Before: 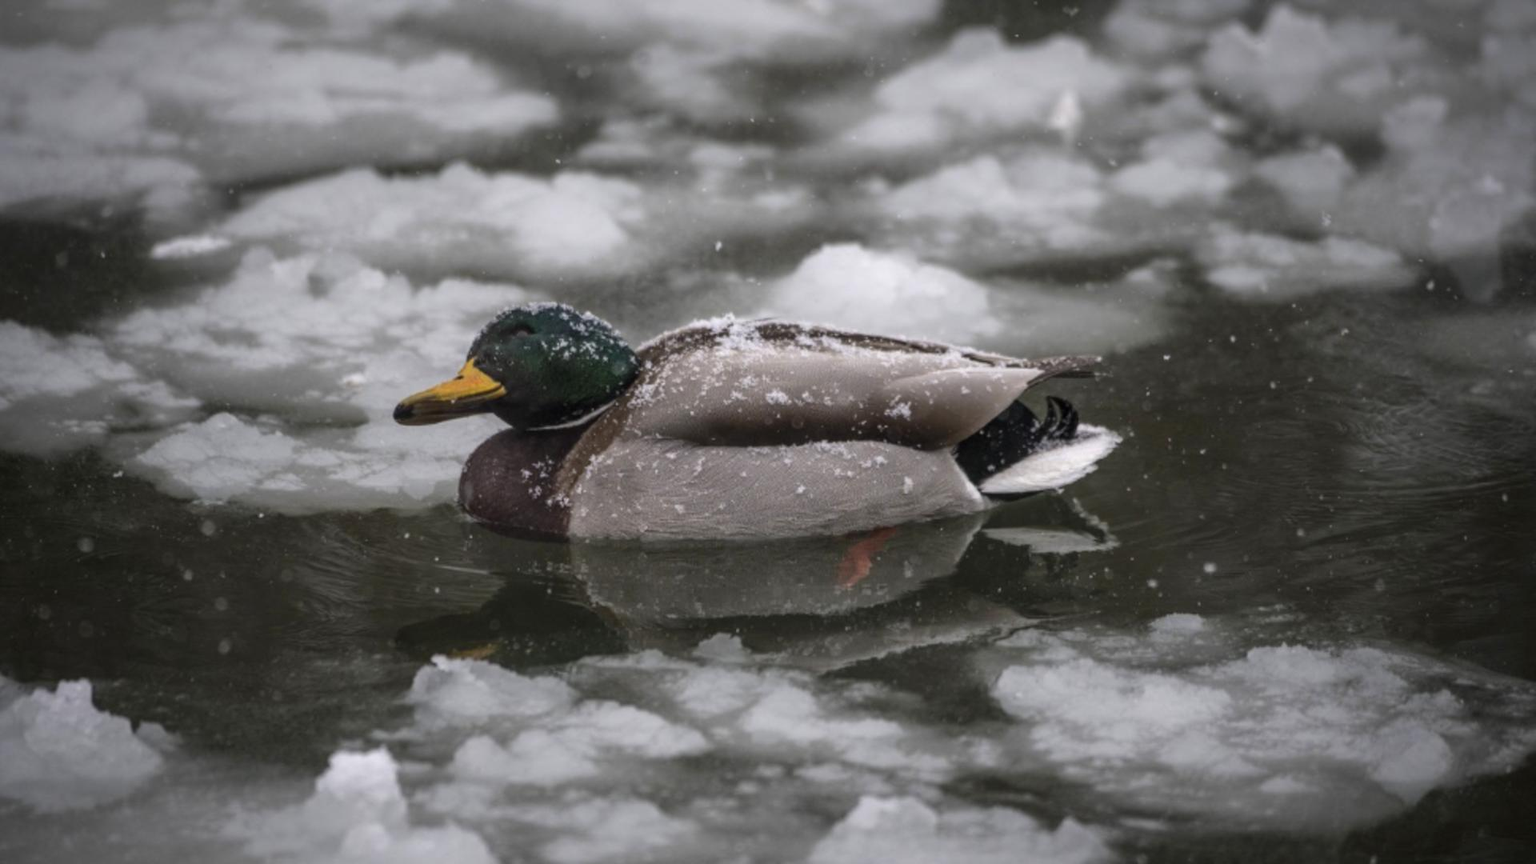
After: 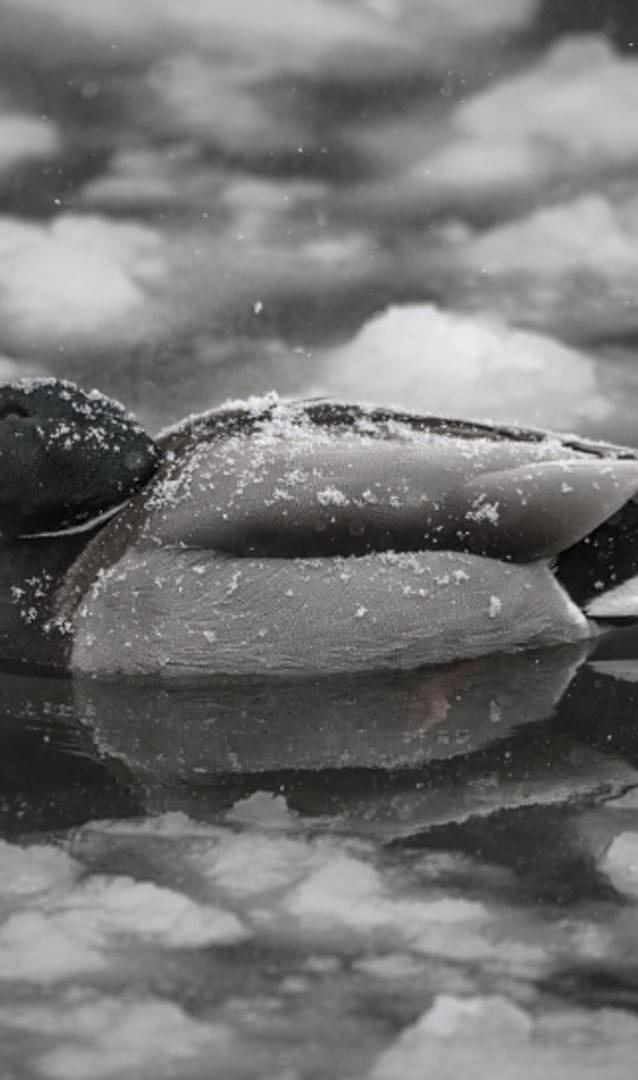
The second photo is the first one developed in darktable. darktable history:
exposure: exposure -0.01 EV, compensate highlight preservation false
sharpen: on, module defaults
color zones: curves: ch1 [(0, 0.153) (0.143, 0.15) (0.286, 0.151) (0.429, 0.152) (0.571, 0.152) (0.714, 0.151) (0.857, 0.151) (1, 0.153)]
crop: left 33.36%, right 33.36%
